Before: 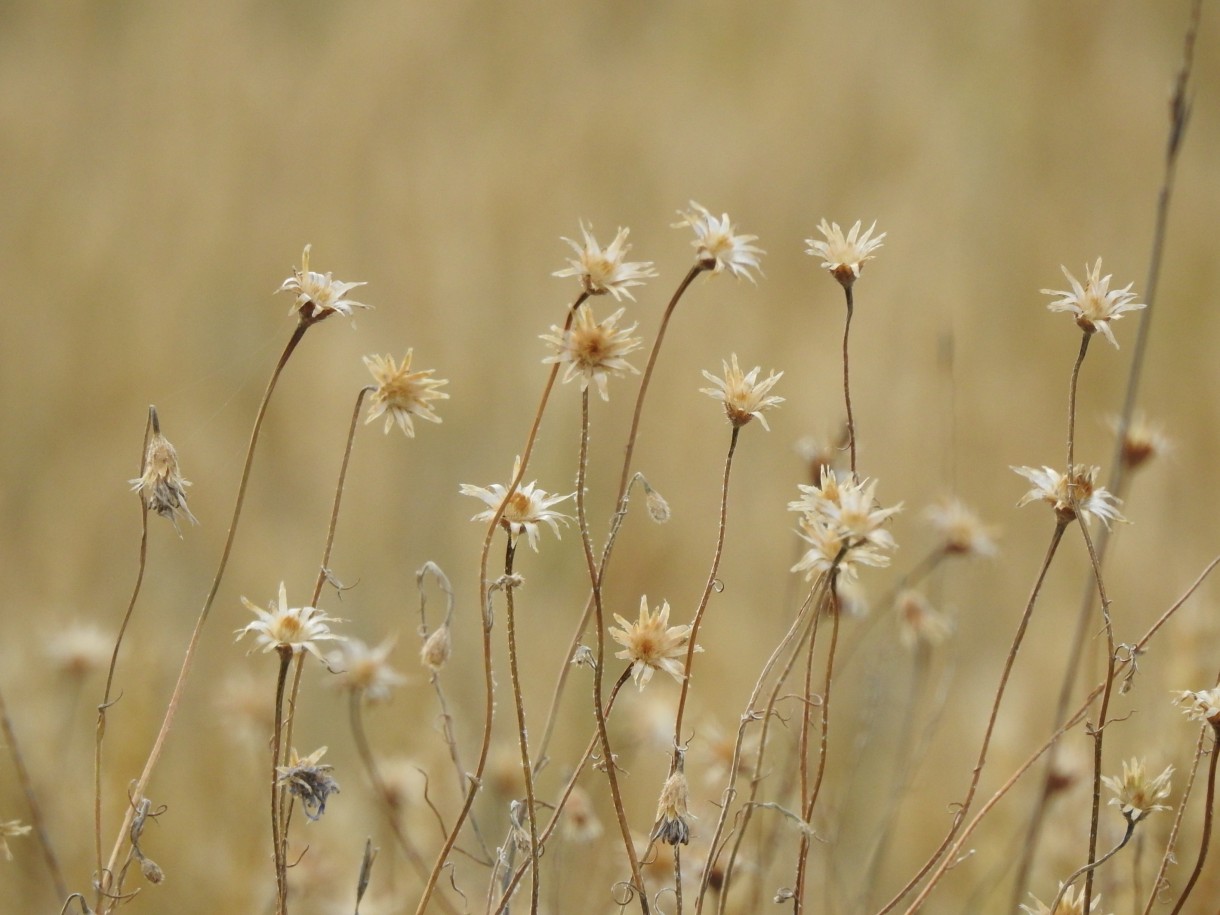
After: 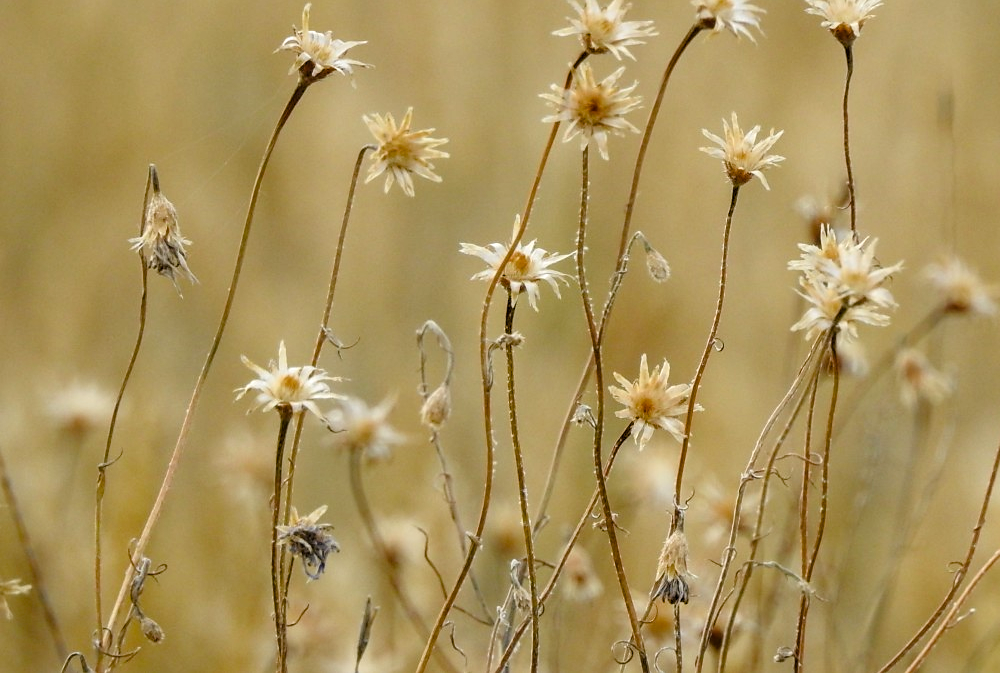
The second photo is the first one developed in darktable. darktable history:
color balance rgb: perceptual saturation grading › global saturation 27.597%, perceptual saturation grading › highlights -25.127%, perceptual saturation grading › shadows 24.326%, global vibrance 14.563%
filmic rgb: black relative exposure -4.91 EV, white relative exposure 2.83 EV, hardness 3.7, iterations of high-quality reconstruction 0
crop: top 26.423%, right 18.019%
local contrast: on, module defaults
sharpen: radius 1.607, amount 0.372, threshold 1.414
